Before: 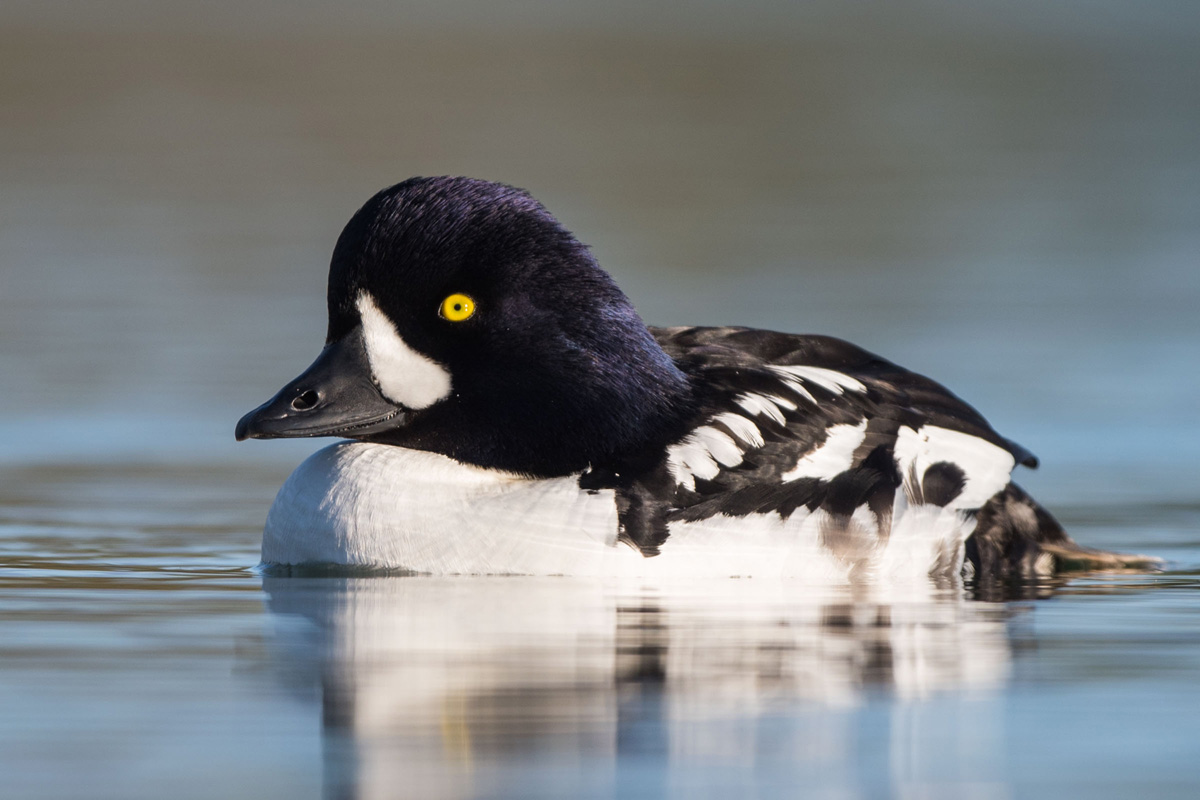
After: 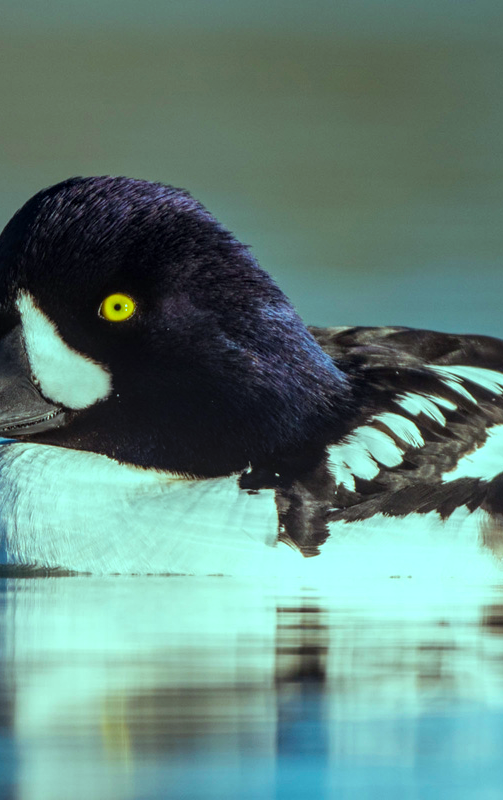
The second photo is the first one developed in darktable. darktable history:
color balance rgb: shadows lift › chroma 2.007%, shadows lift › hue 216.91°, highlights gain › chroma 7.453%, highlights gain › hue 182.68°, linear chroma grading › shadows 10.541%, linear chroma grading › highlights 10.282%, linear chroma grading › global chroma 15.296%, linear chroma grading › mid-tones 14.876%, perceptual saturation grading › global saturation -1.53%, perceptual saturation grading › highlights -8.107%, perceptual saturation grading › mid-tones 8.209%, perceptual saturation grading › shadows 4.001%, global vibrance 9.848%
crop: left 28.409%, right 29.615%
local contrast: on, module defaults
